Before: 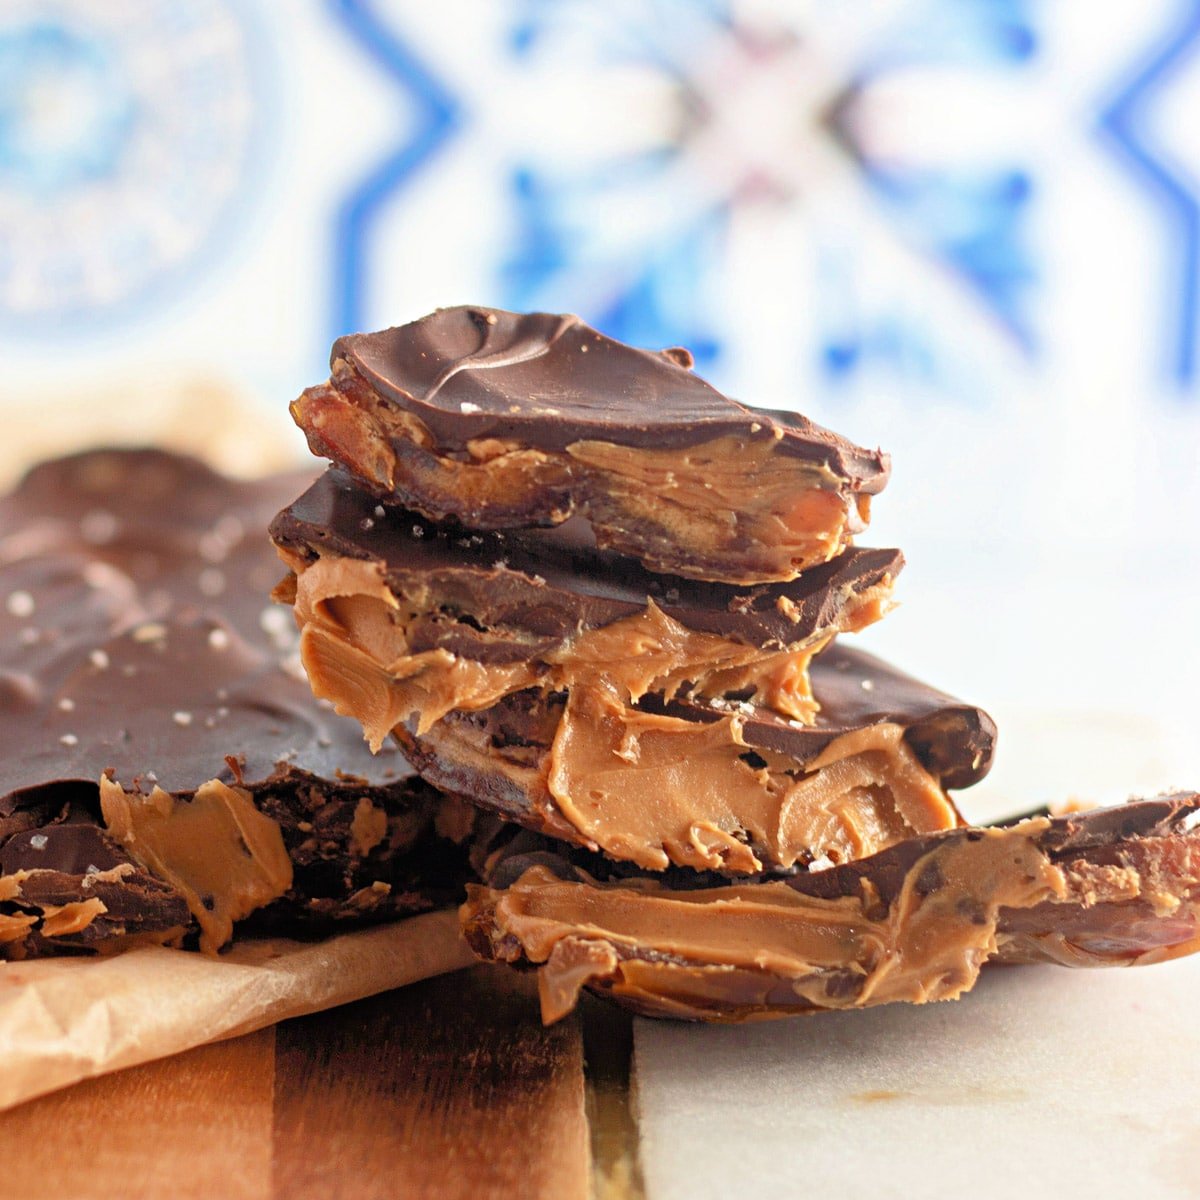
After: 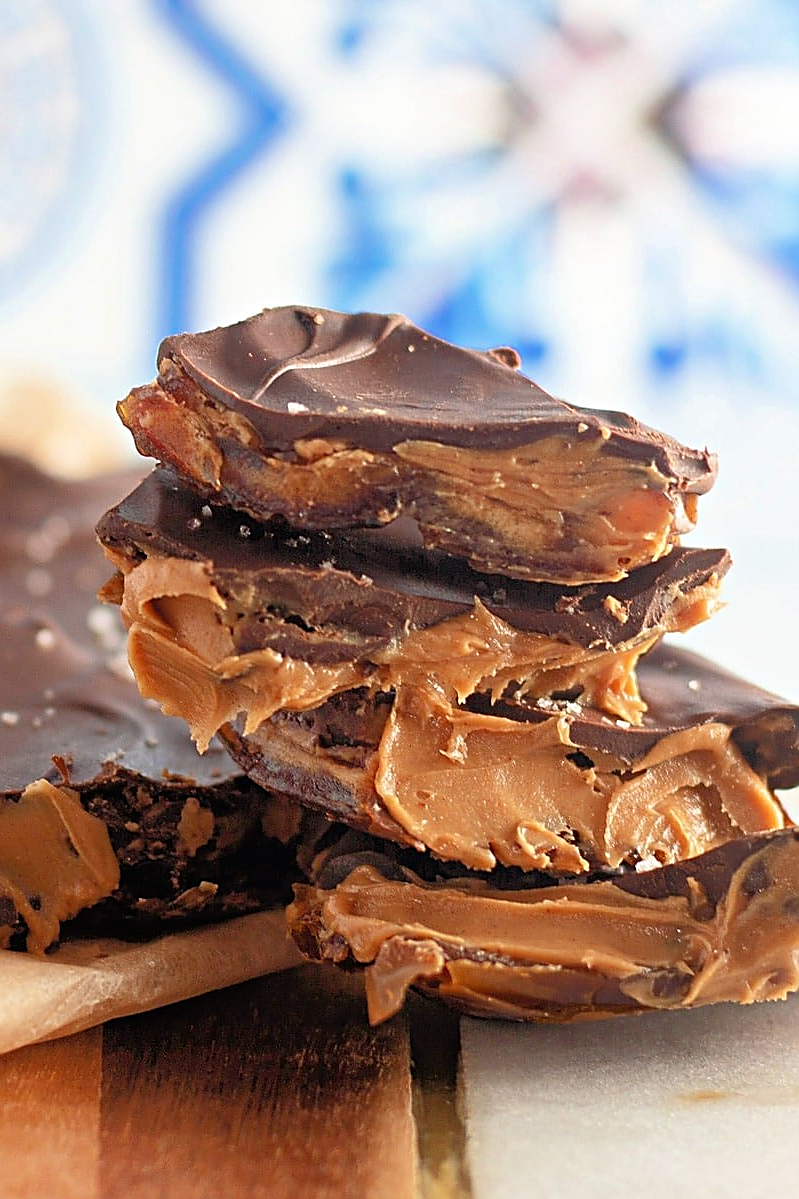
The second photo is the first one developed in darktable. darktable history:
sharpen: radius 1.4, amount 1.25, threshold 0.7
white balance: emerald 1
crop and rotate: left 14.436%, right 18.898%
